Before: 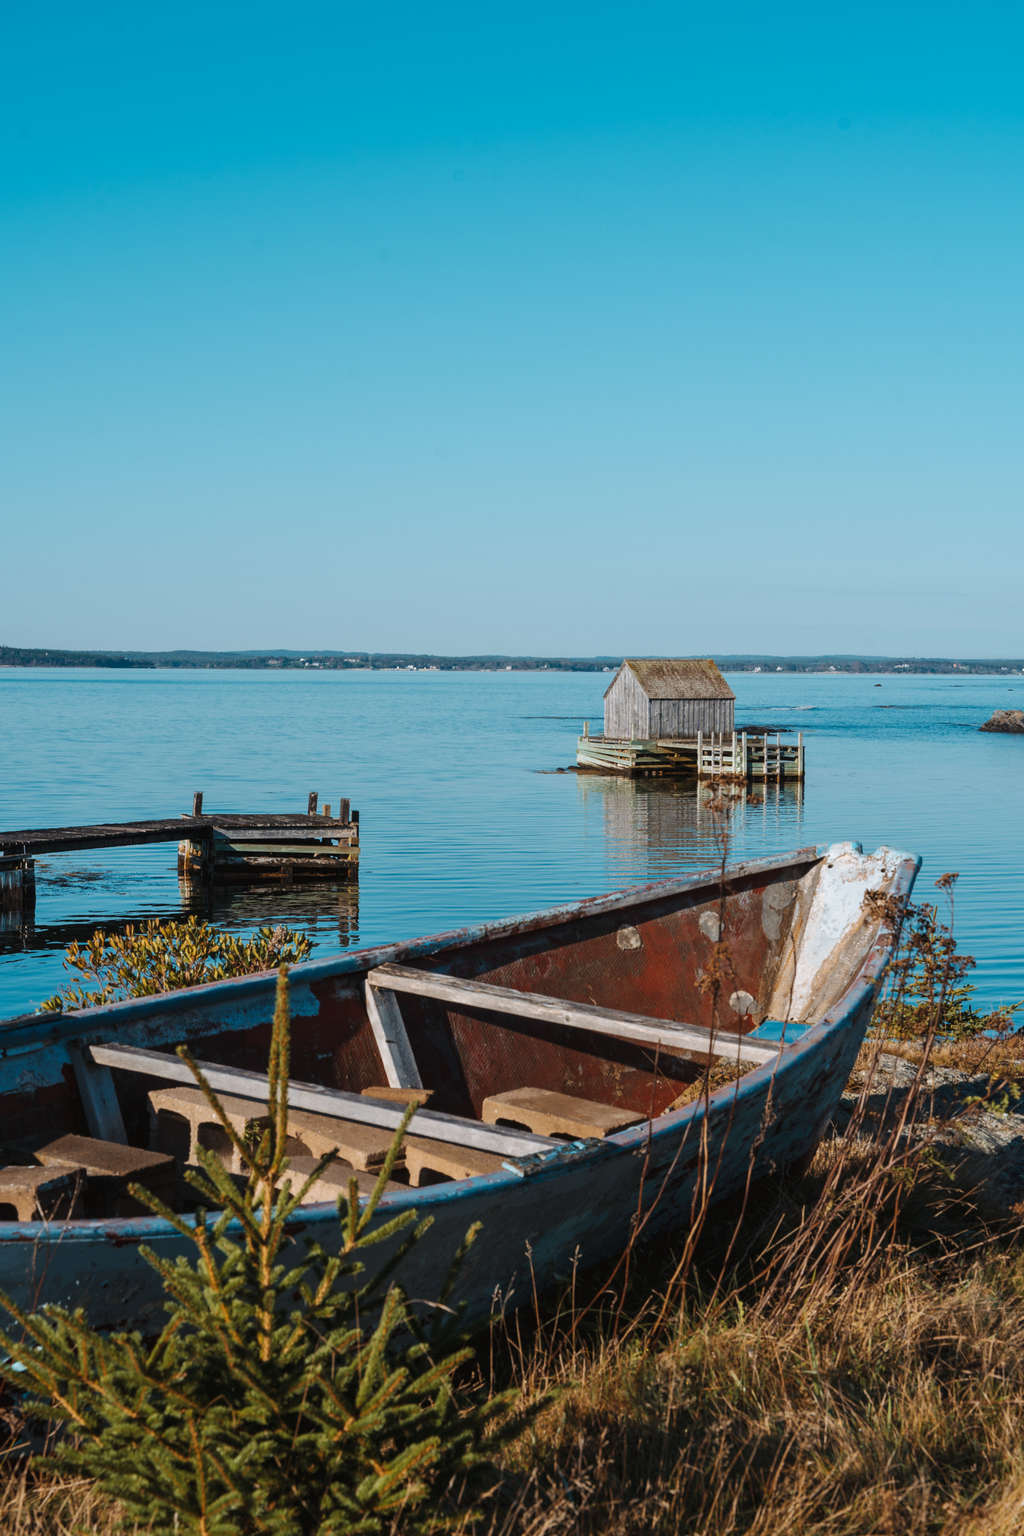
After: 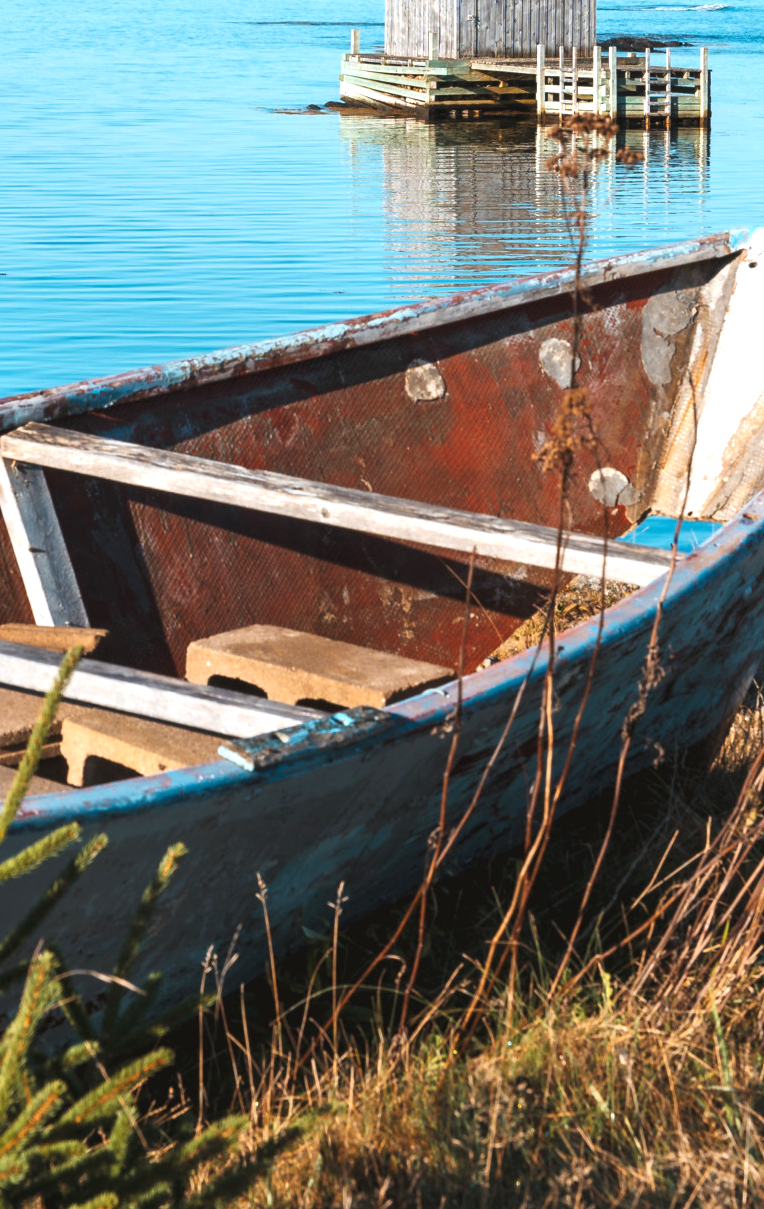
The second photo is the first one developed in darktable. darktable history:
crop: left 35.976%, top 45.819%, right 18.162%, bottom 5.807%
exposure: black level correction 0, exposure 1 EV, compensate highlight preservation false
